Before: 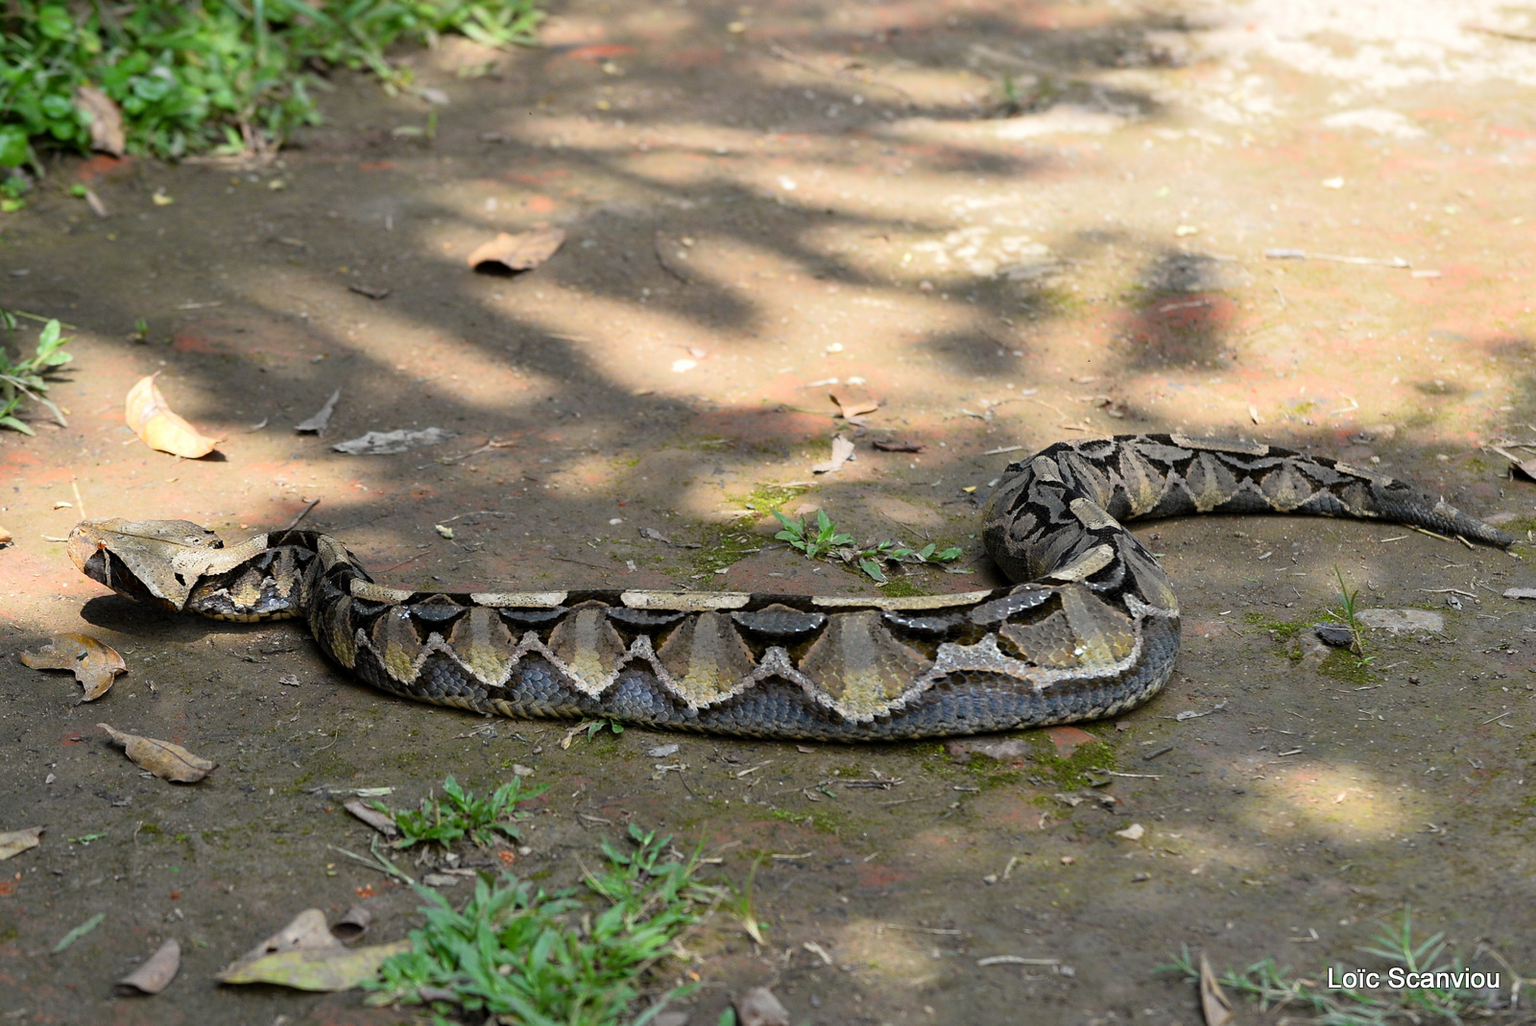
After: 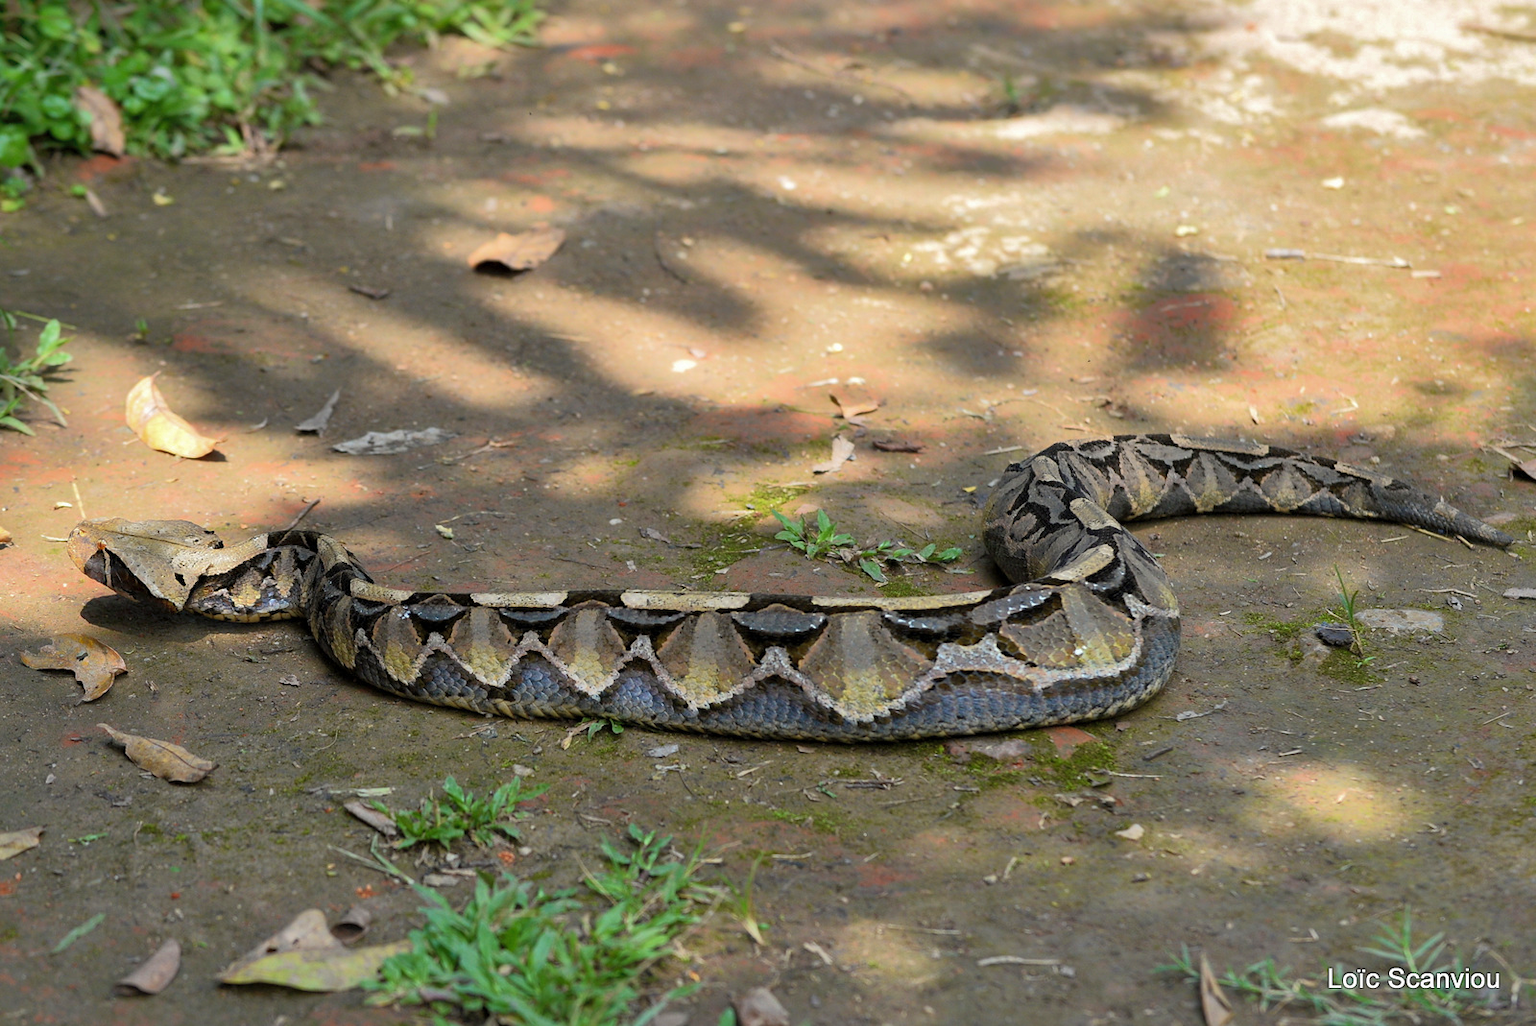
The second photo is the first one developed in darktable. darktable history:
shadows and highlights: shadows 60, highlights -60
velvia: strength 21.76%
